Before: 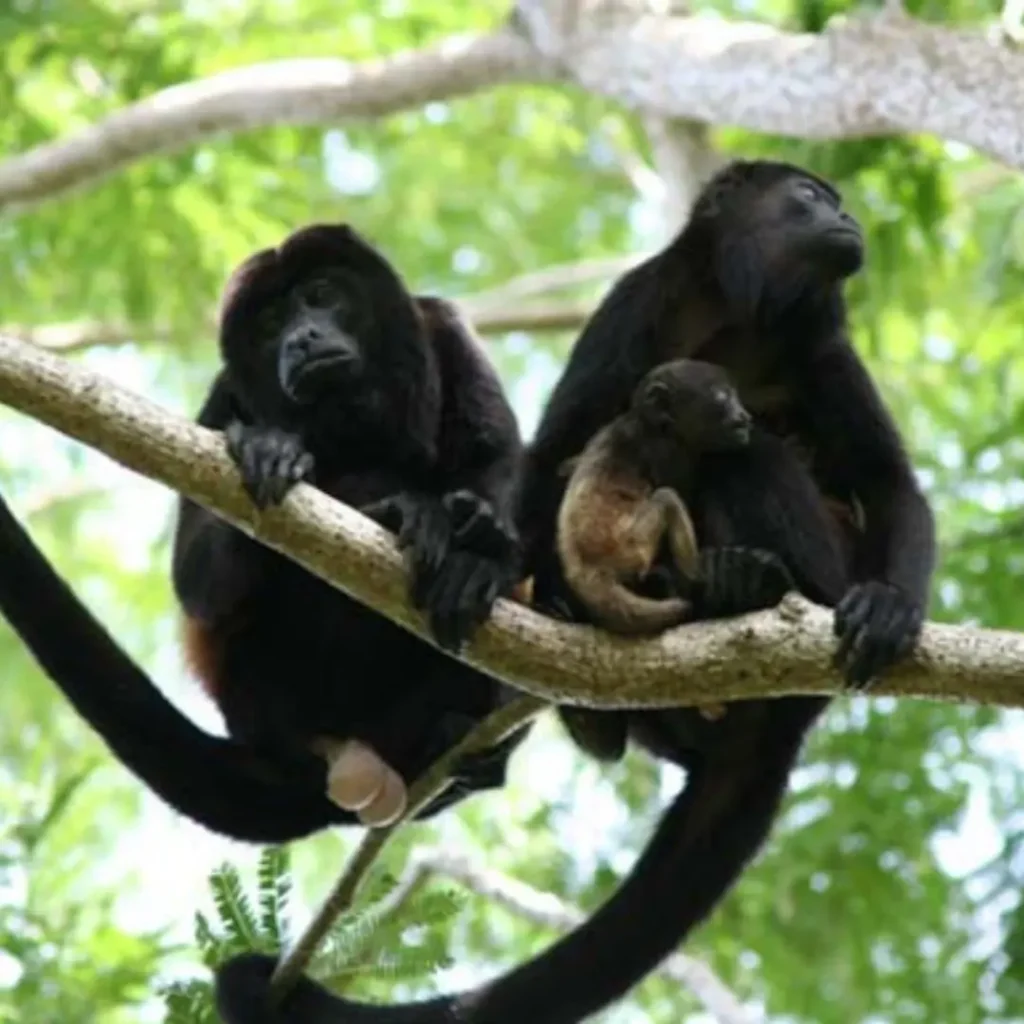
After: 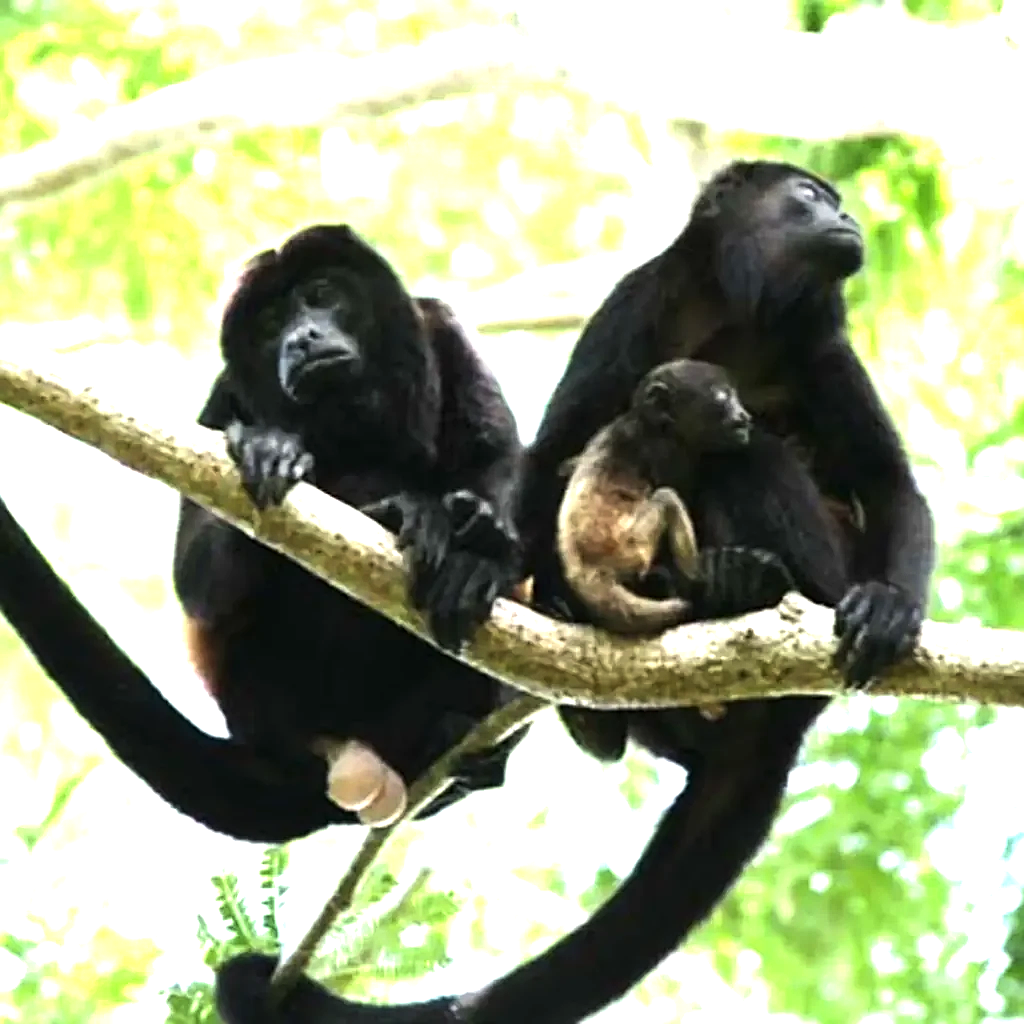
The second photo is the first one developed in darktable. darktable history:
sharpen: on, module defaults
exposure: black level correction 0, exposure 1.199 EV, compensate highlight preservation false
tone equalizer: -8 EV -0.723 EV, -7 EV -0.734 EV, -6 EV -0.573 EV, -5 EV -0.369 EV, -3 EV 0.367 EV, -2 EV 0.6 EV, -1 EV 0.694 EV, +0 EV 0.779 EV, edges refinement/feathering 500, mask exposure compensation -1.57 EV, preserve details no
